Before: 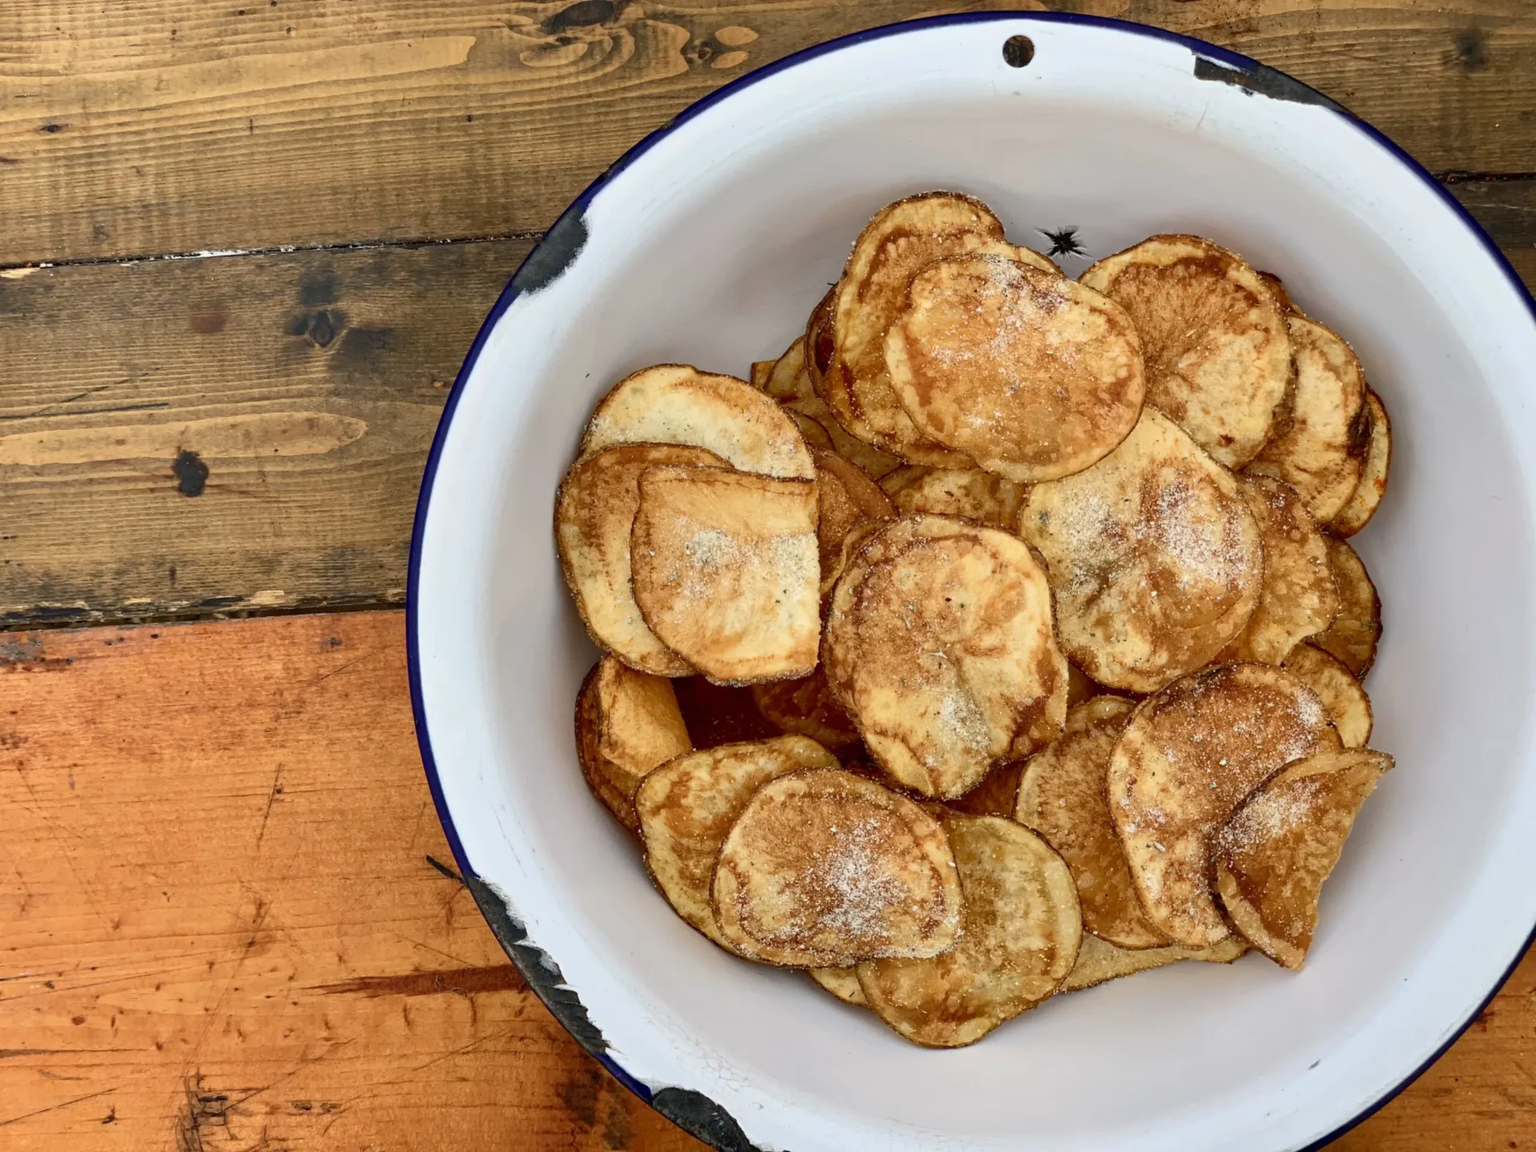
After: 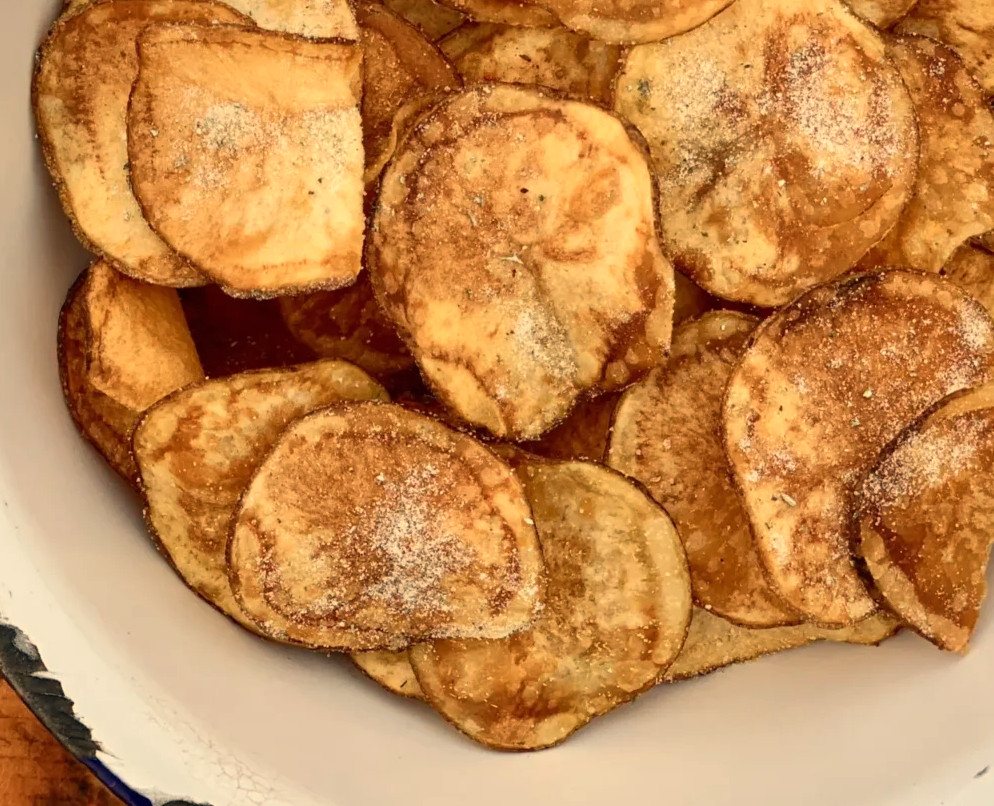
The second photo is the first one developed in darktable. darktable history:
crop: left 34.479%, top 38.822%, right 13.718%, bottom 5.172%
white balance: red 1.123, blue 0.83
